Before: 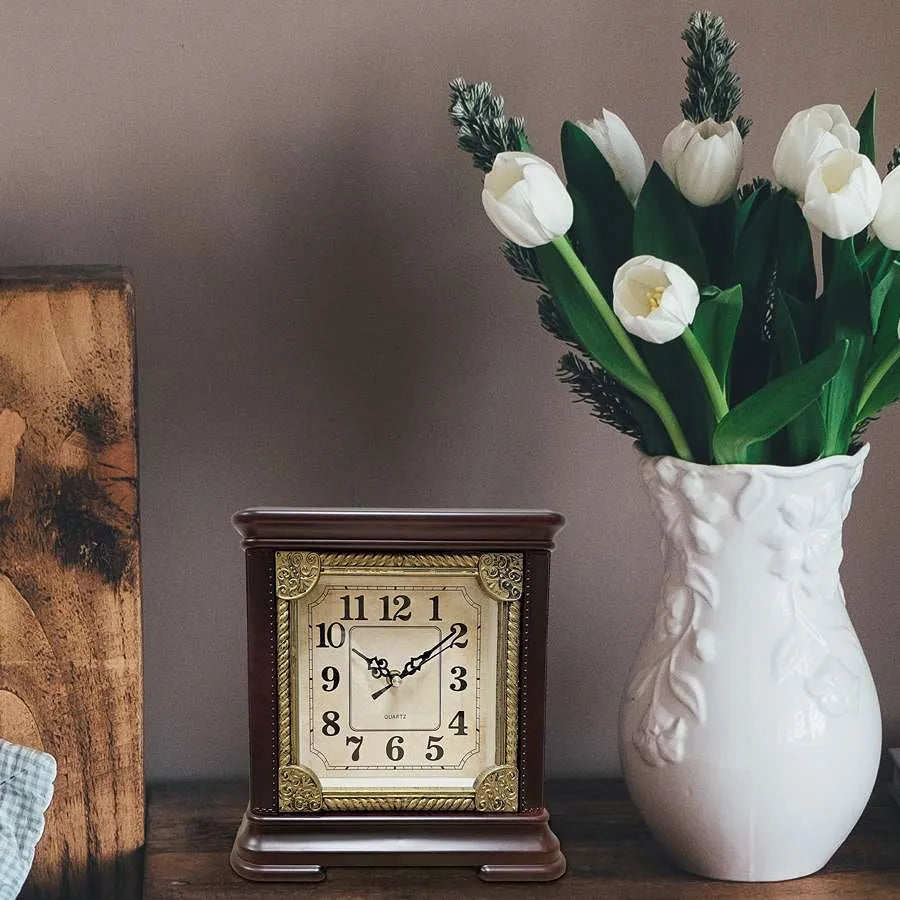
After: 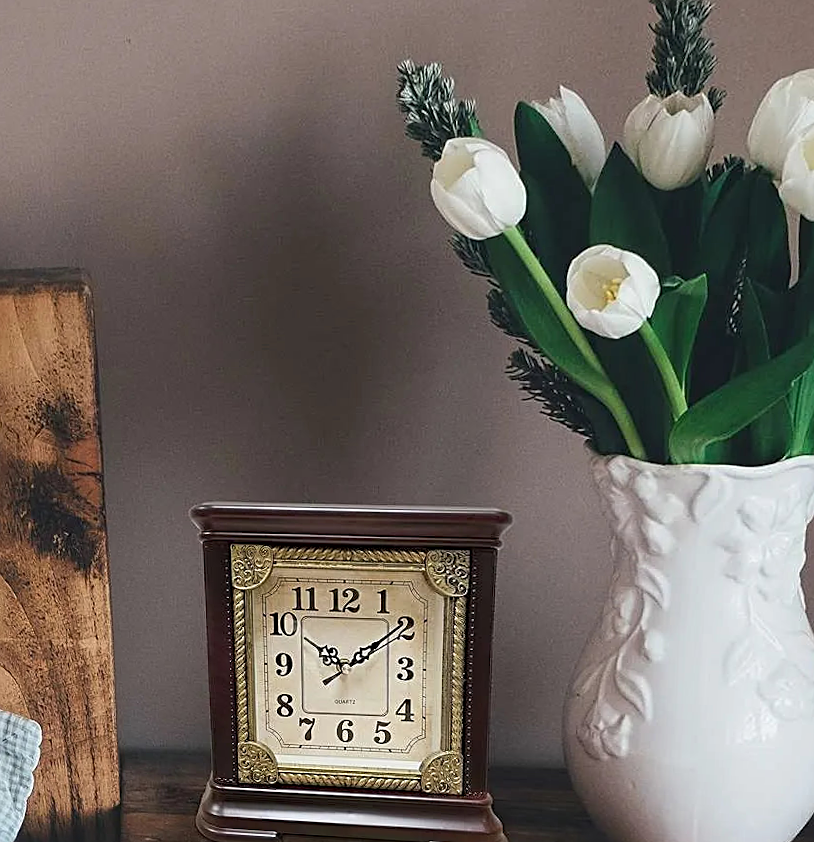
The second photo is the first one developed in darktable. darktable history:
rotate and perspective: rotation 0.062°, lens shift (vertical) 0.115, lens shift (horizontal) -0.133, crop left 0.047, crop right 0.94, crop top 0.061, crop bottom 0.94
crop: right 4.126%, bottom 0.031%
sharpen: on, module defaults
